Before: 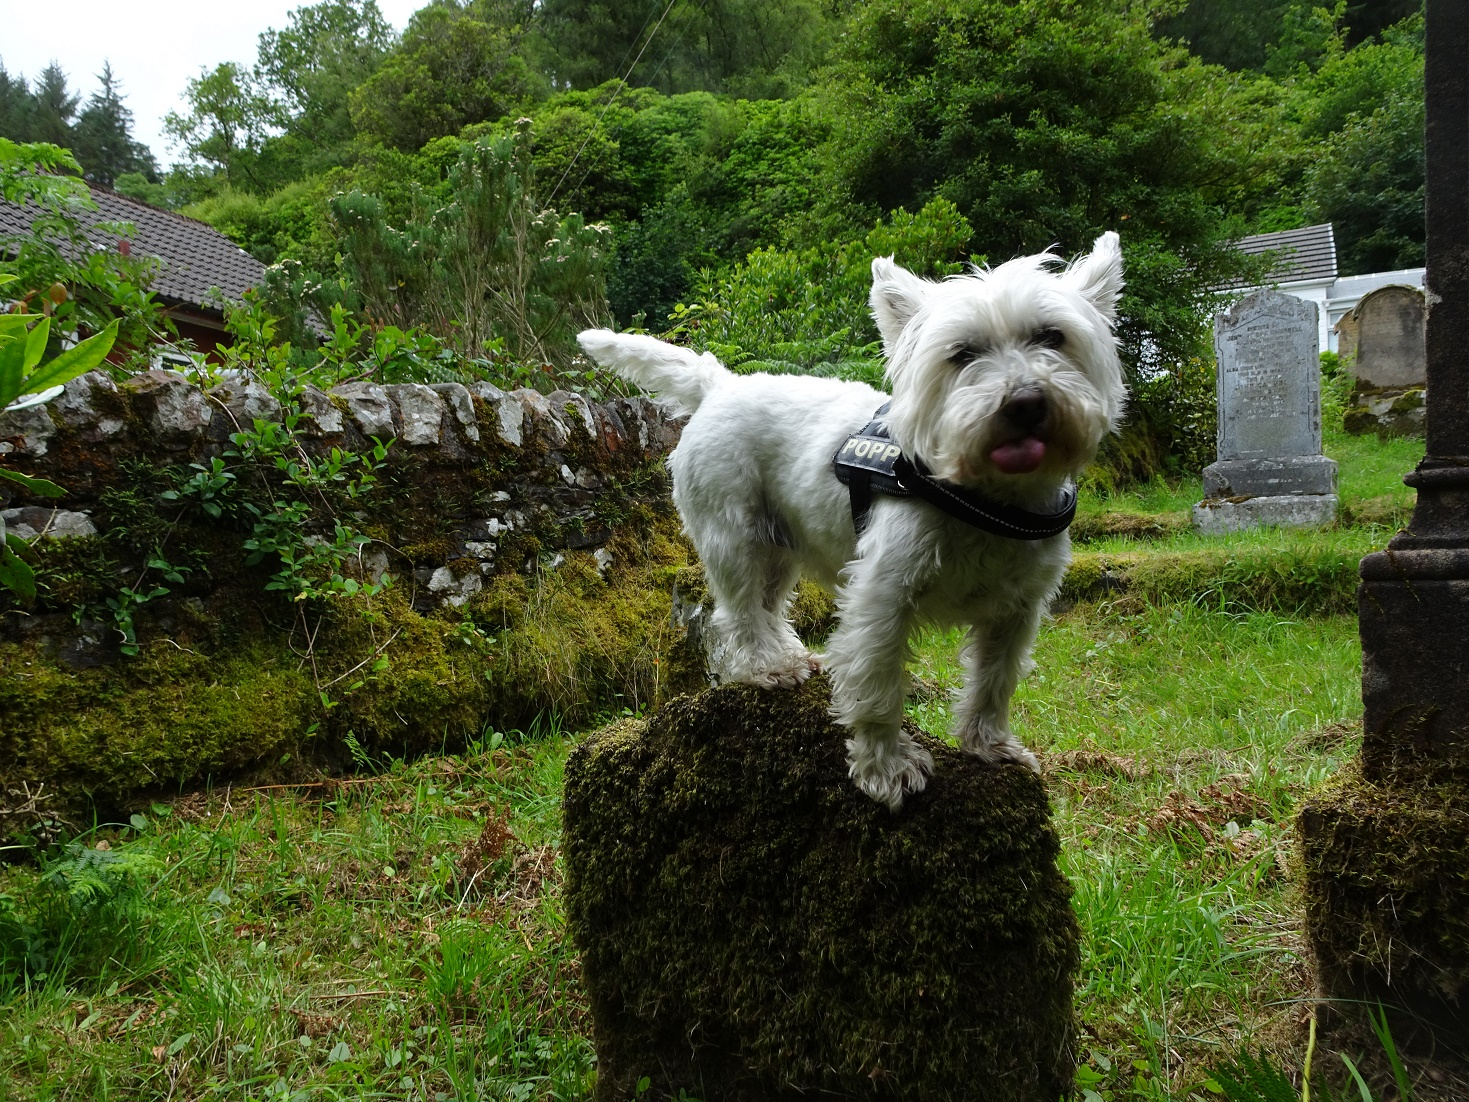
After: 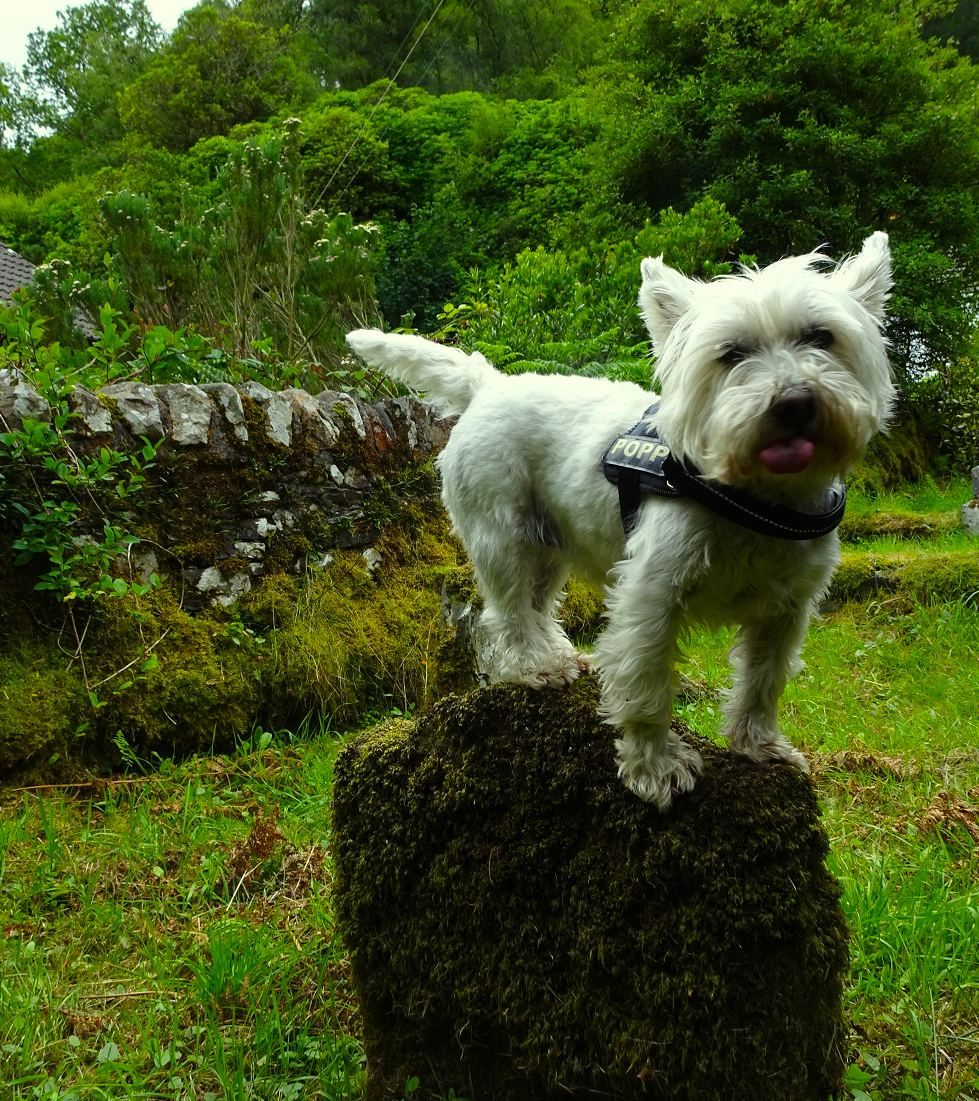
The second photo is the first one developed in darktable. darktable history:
crop and rotate: left 15.754%, right 17.579%
color balance rgb: perceptual saturation grading › global saturation 20%, global vibrance 20%
color correction: highlights a* -5.94, highlights b* 11.19
